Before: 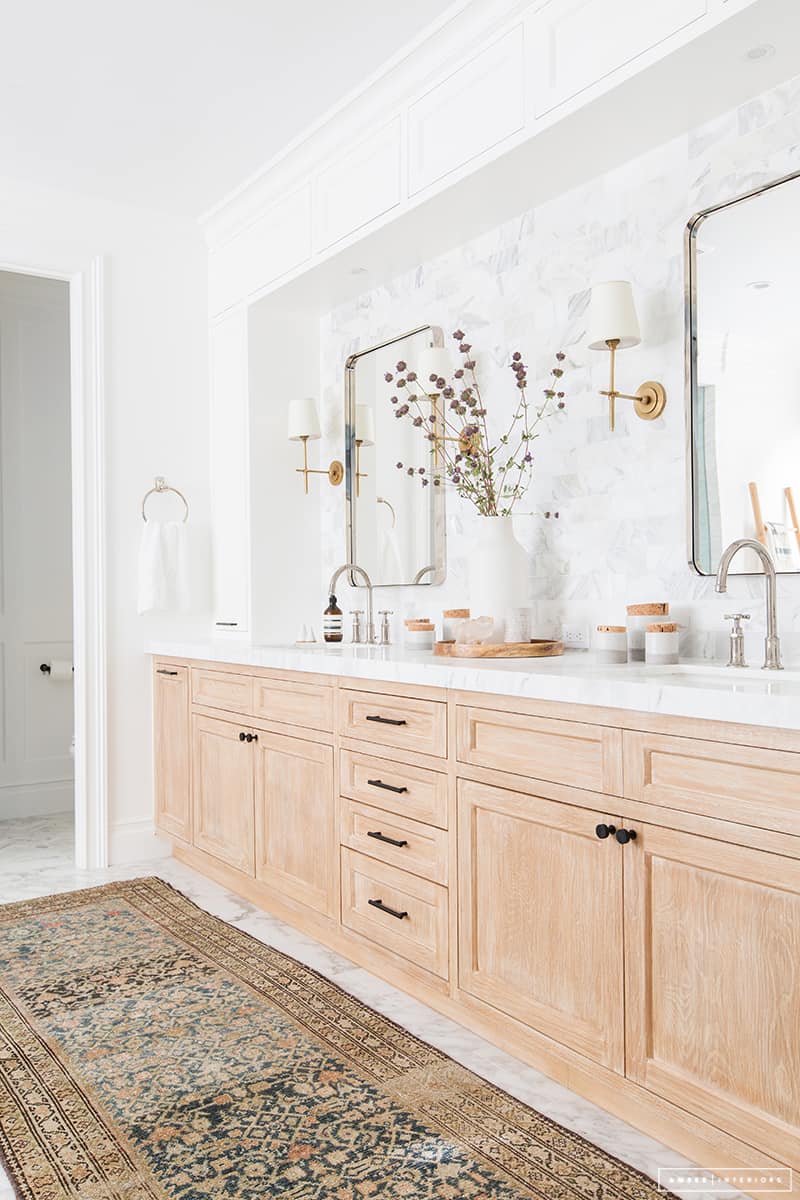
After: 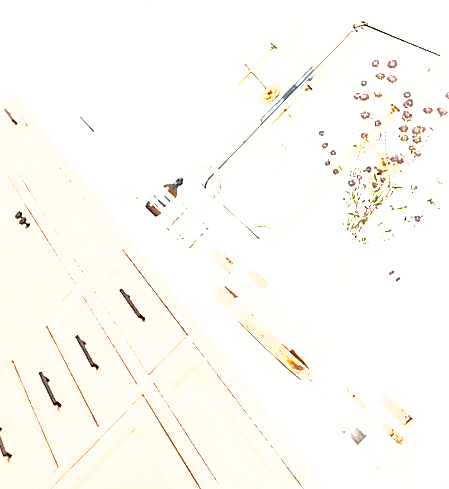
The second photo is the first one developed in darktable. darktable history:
crop and rotate: angle -44.75°, top 16.35%, right 0.854%, bottom 11.669%
shadows and highlights: on, module defaults
sharpen: on, module defaults
exposure: black level correction 0, exposure 2.126 EV, compensate highlight preservation false
